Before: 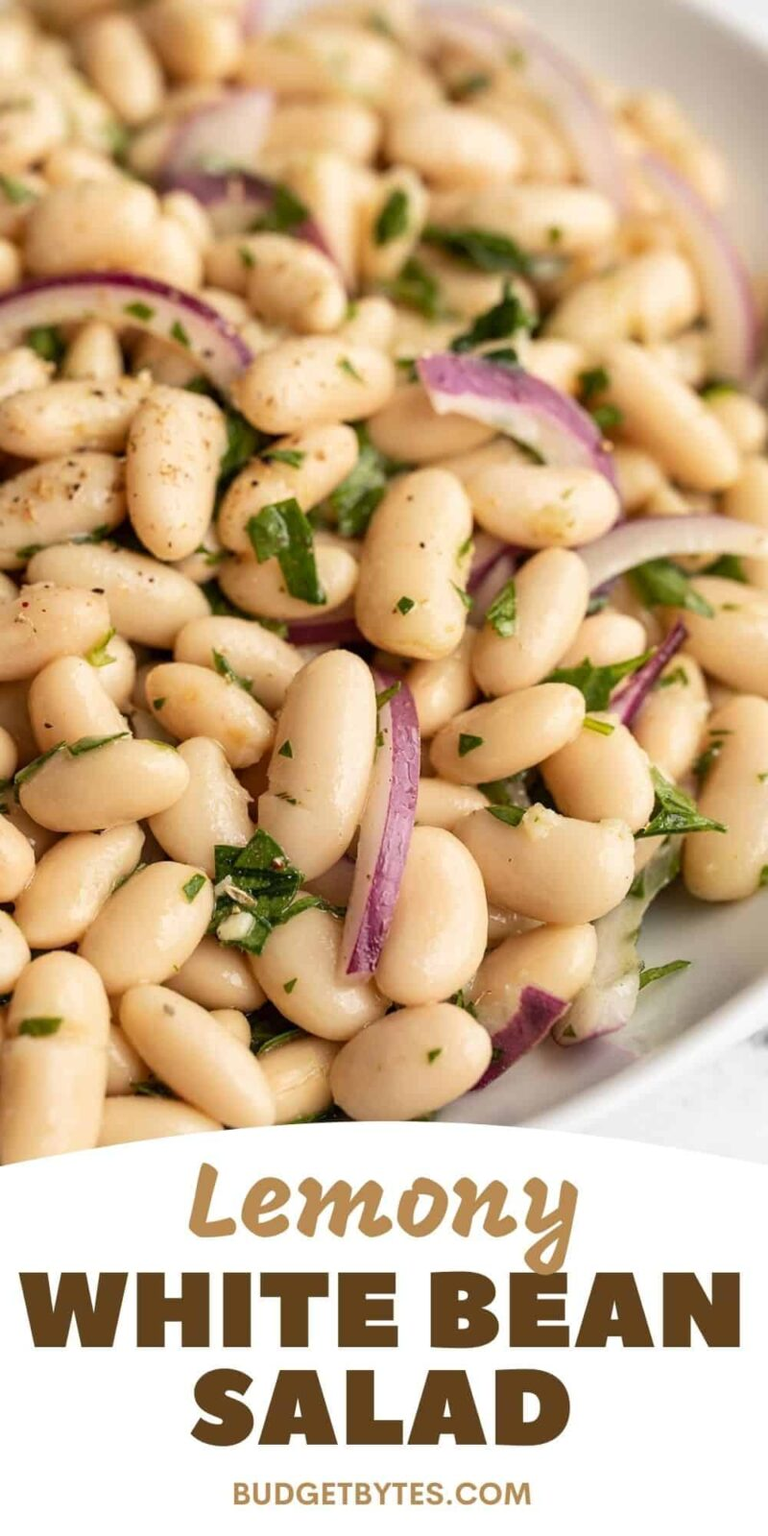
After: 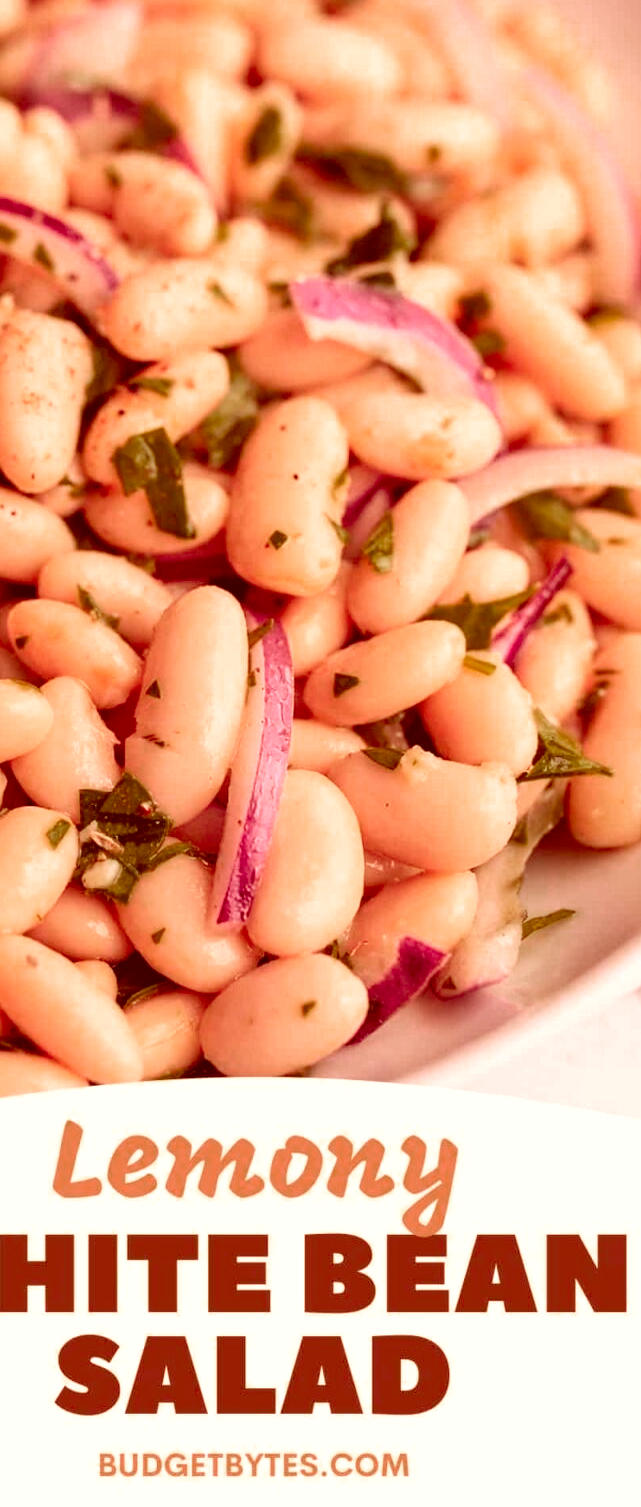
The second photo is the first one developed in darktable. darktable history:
crop and rotate: left 18.104%, top 5.794%, right 1.69%
color correction: highlights a* 9.37, highlights b* 9.09, shadows a* 39.98, shadows b* 39.28, saturation 0.79
color zones: curves: ch0 [(0, 0.553) (0.123, 0.58) (0.23, 0.419) (0.468, 0.155) (0.605, 0.132) (0.723, 0.063) (0.833, 0.172) (0.921, 0.468)]; ch1 [(0.025, 0.645) (0.229, 0.584) (0.326, 0.551) (0.537, 0.446) (0.599, 0.911) (0.708, 1) (0.805, 0.944)]; ch2 [(0.086, 0.468) (0.254, 0.464) (0.638, 0.564) (0.702, 0.592) (0.768, 0.564)]
